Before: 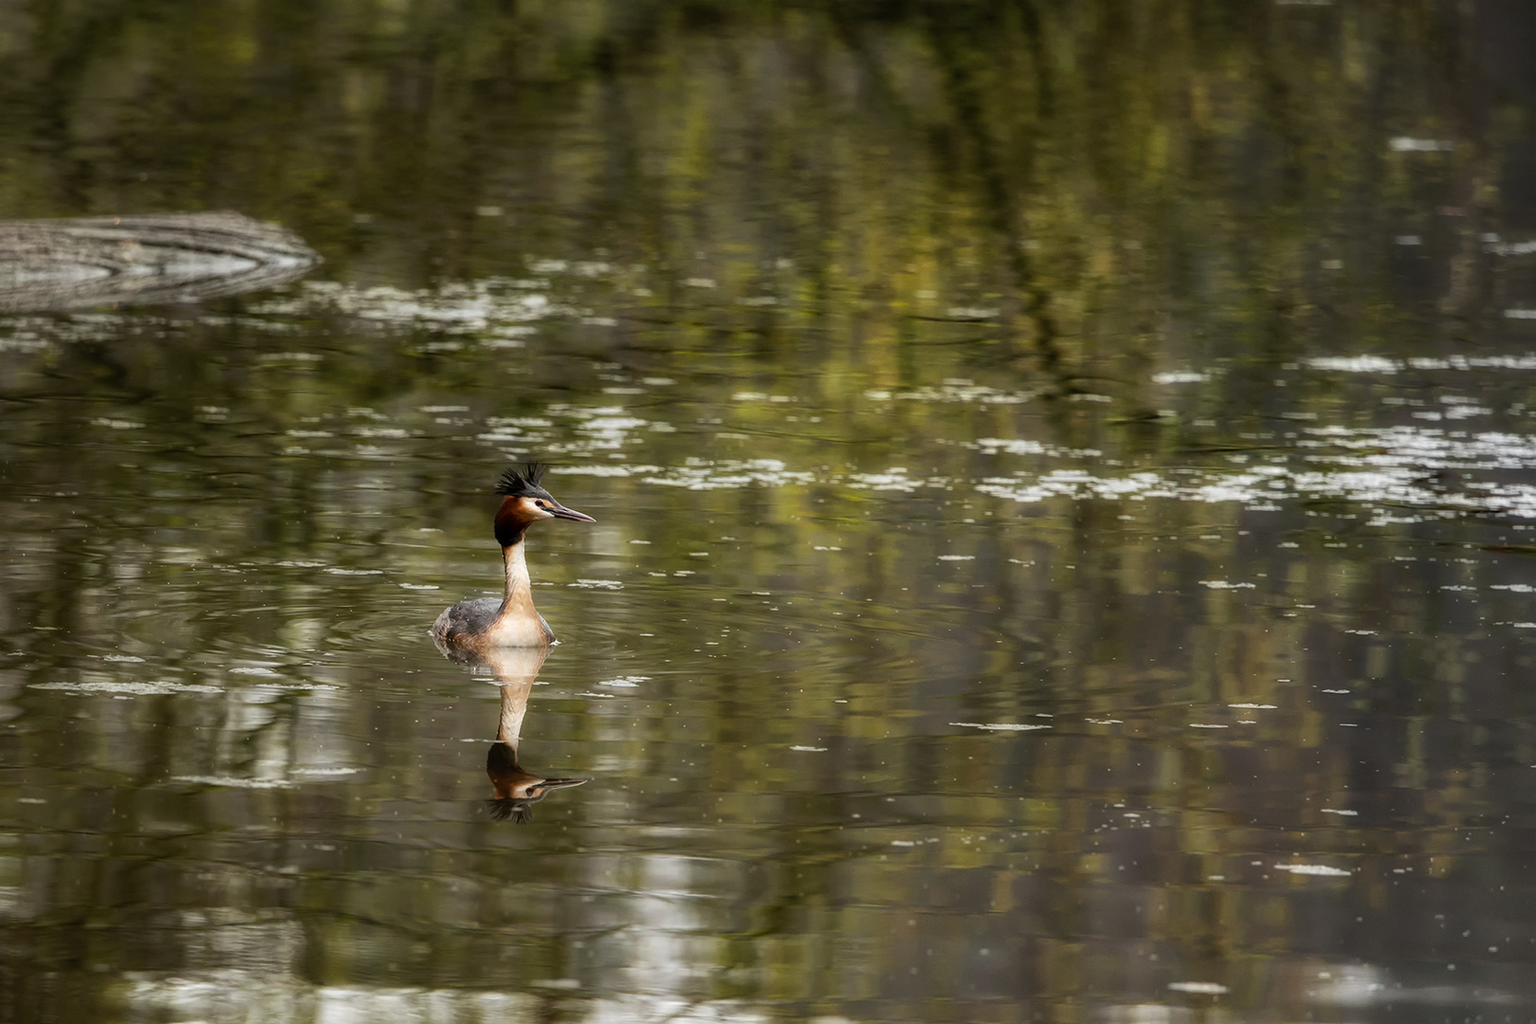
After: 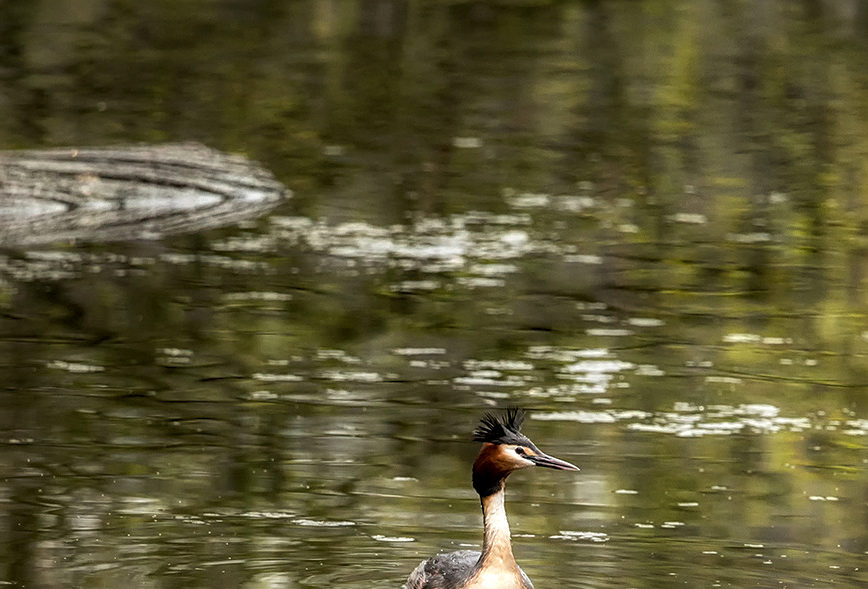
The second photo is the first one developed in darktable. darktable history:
crop and rotate: left 3.052%, top 7.524%, right 43.362%, bottom 37.896%
levels: levels [0, 0.498, 1]
local contrast: on, module defaults
sharpen: on, module defaults
exposure: exposure 0.201 EV, compensate highlight preservation false
